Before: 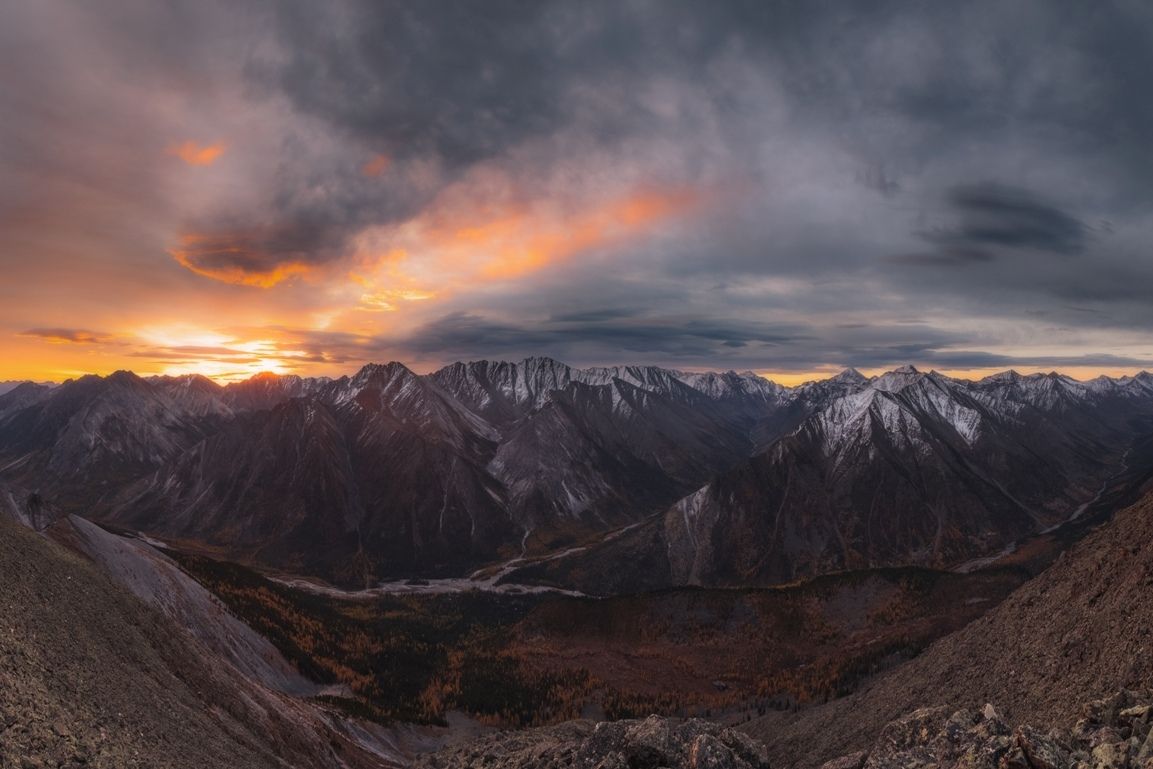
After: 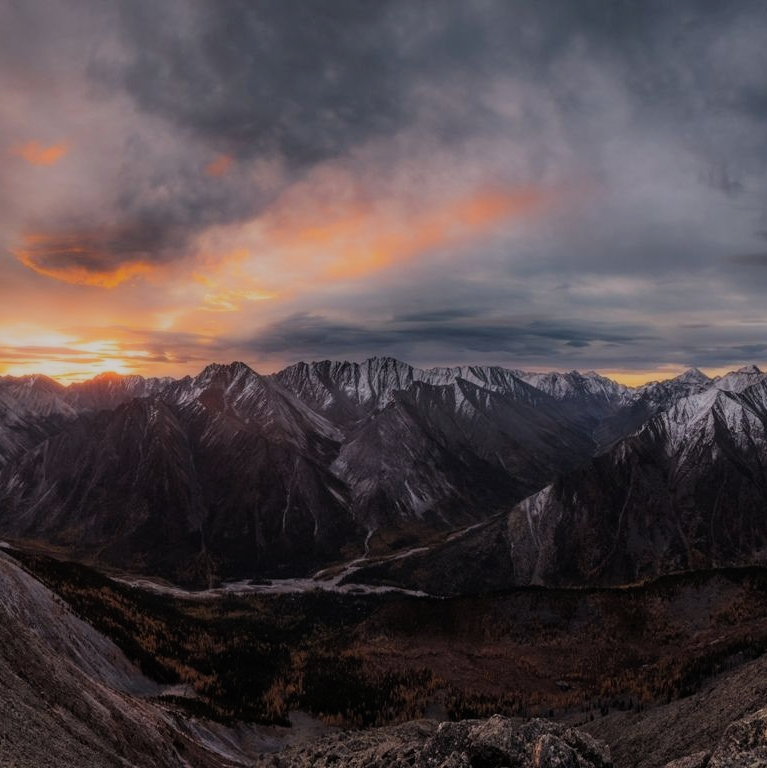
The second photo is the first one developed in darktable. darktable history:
crop and rotate: left 13.653%, right 19.765%
filmic rgb: black relative exposure -7.1 EV, white relative exposure 5.39 EV, hardness 3.02
